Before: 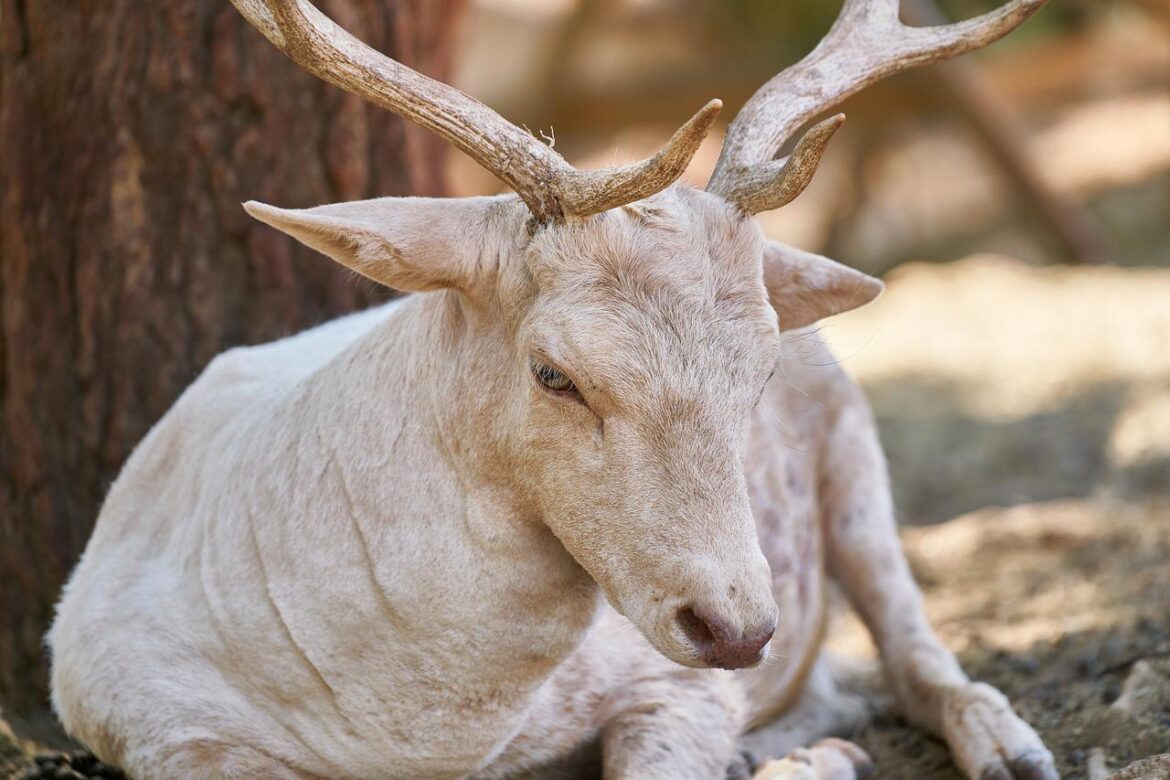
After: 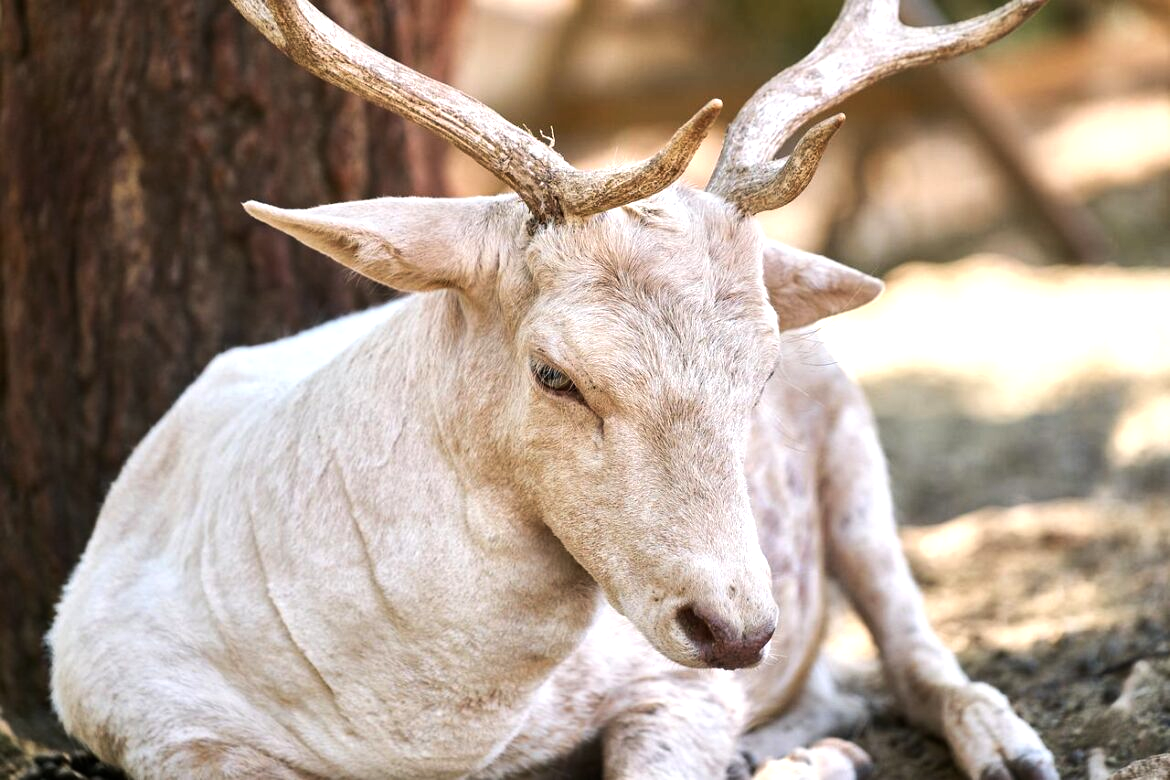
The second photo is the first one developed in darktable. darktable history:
tone equalizer: -8 EV -0.732 EV, -7 EV -0.7 EV, -6 EV -0.608 EV, -5 EV -0.388 EV, -3 EV 0.394 EV, -2 EV 0.6 EV, -1 EV 0.683 EV, +0 EV 0.763 EV, edges refinement/feathering 500, mask exposure compensation -1.26 EV, preserve details no
